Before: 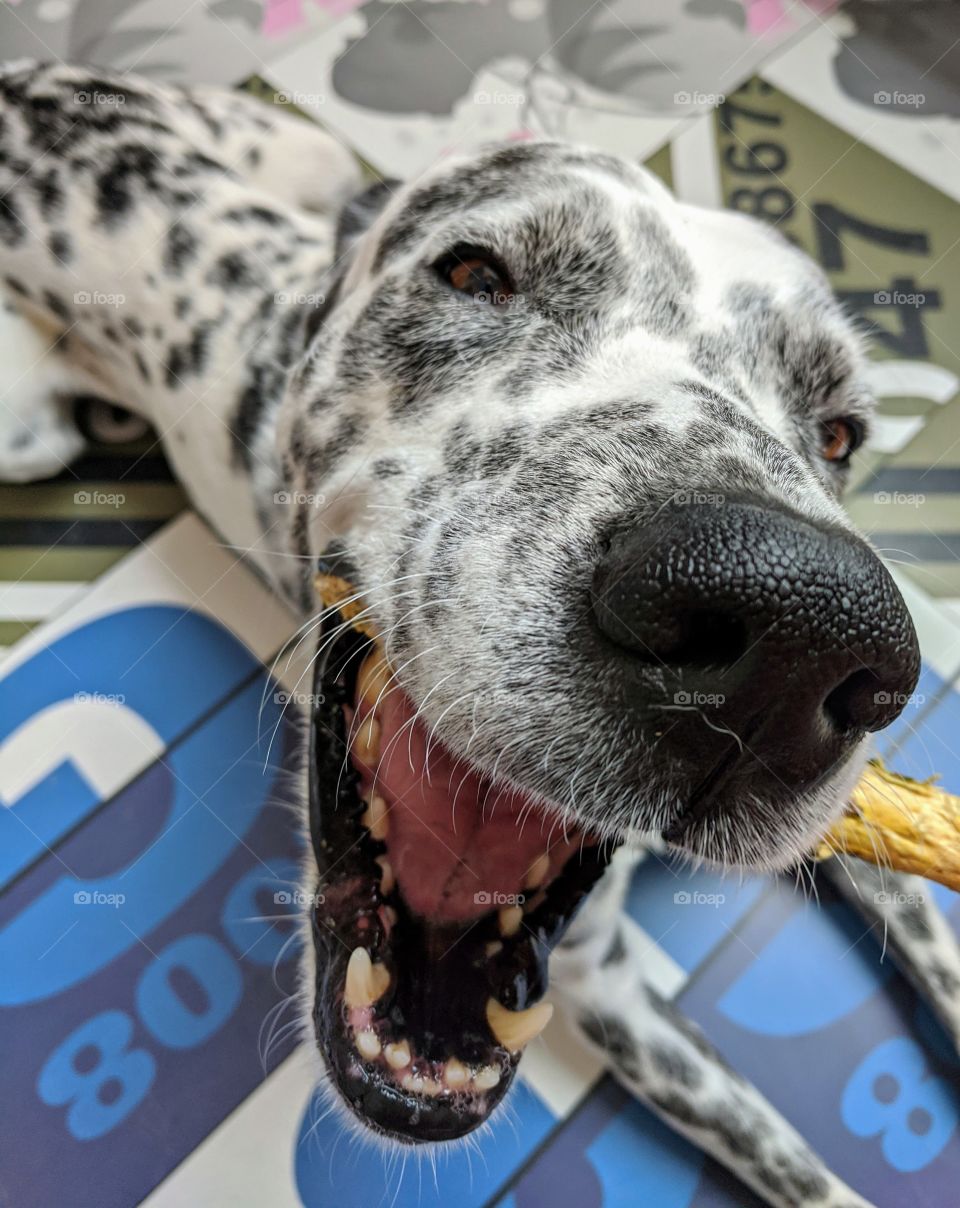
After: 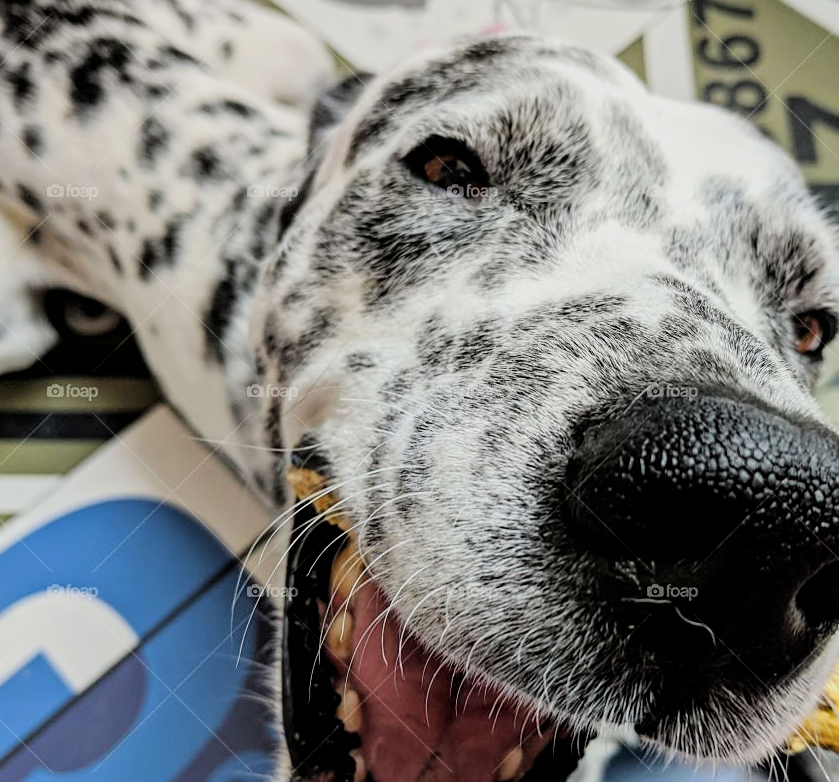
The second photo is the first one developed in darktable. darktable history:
crop: left 2.908%, top 8.863%, right 9.652%, bottom 26.326%
filmic rgb: black relative exposure -5.13 EV, white relative exposure 3.99 EV, hardness 2.9, contrast 1.194, iterations of high-quality reconstruction 0
exposure: exposure 0.267 EV, compensate highlight preservation false
sharpen: amount 0.215
